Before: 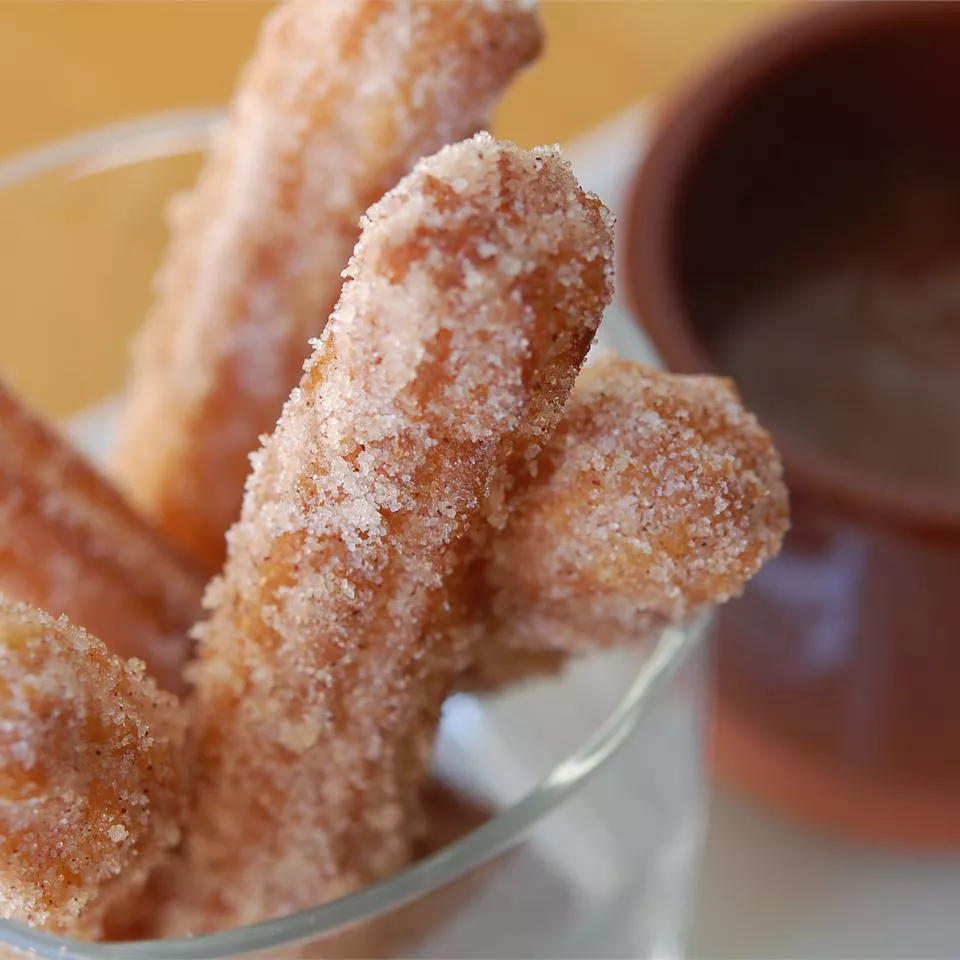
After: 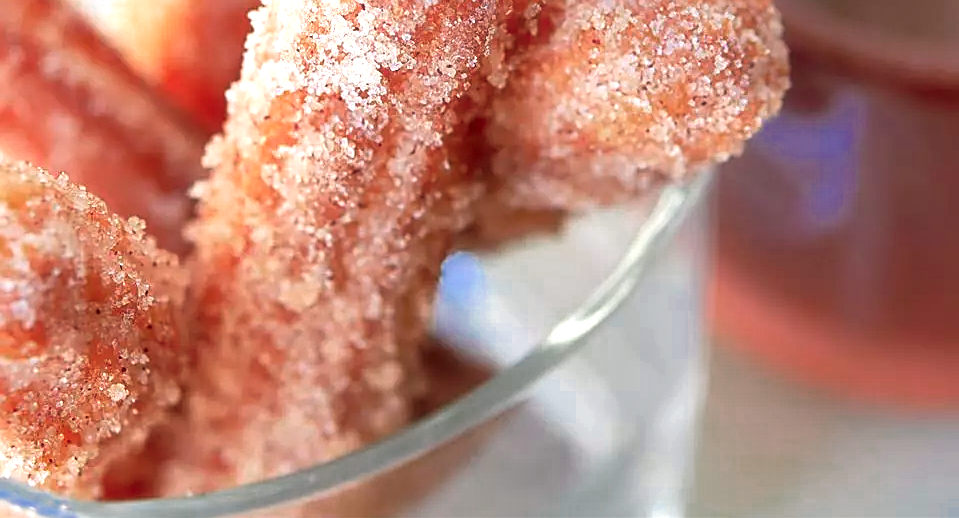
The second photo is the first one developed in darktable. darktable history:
tone equalizer: -8 EV -0.772 EV, -7 EV -0.674 EV, -6 EV -0.608 EV, -5 EV -0.371 EV, -3 EV 0.375 EV, -2 EV 0.6 EV, -1 EV 0.685 EV, +0 EV 0.723 EV
haze removal: strength -0.11, compatibility mode true, adaptive false
crop and rotate: top 45.939%, right 0.061%
sharpen: on, module defaults
color zones: curves: ch0 [(0, 0.553) (0.123, 0.58) (0.23, 0.419) (0.468, 0.155) (0.605, 0.132) (0.723, 0.063) (0.833, 0.172) (0.921, 0.468)]; ch1 [(0.025, 0.645) (0.229, 0.584) (0.326, 0.551) (0.537, 0.446) (0.599, 0.911) (0.708, 1) (0.805, 0.944)]; ch2 [(0.086, 0.468) (0.254, 0.464) (0.638, 0.564) (0.702, 0.592) (0.768, 0.564)]
shadows and highlights: soften with gaussian
local contrast: mode bilateral grid, contrast 21, coarseness 51, detail 132%, midtone range 0.2
